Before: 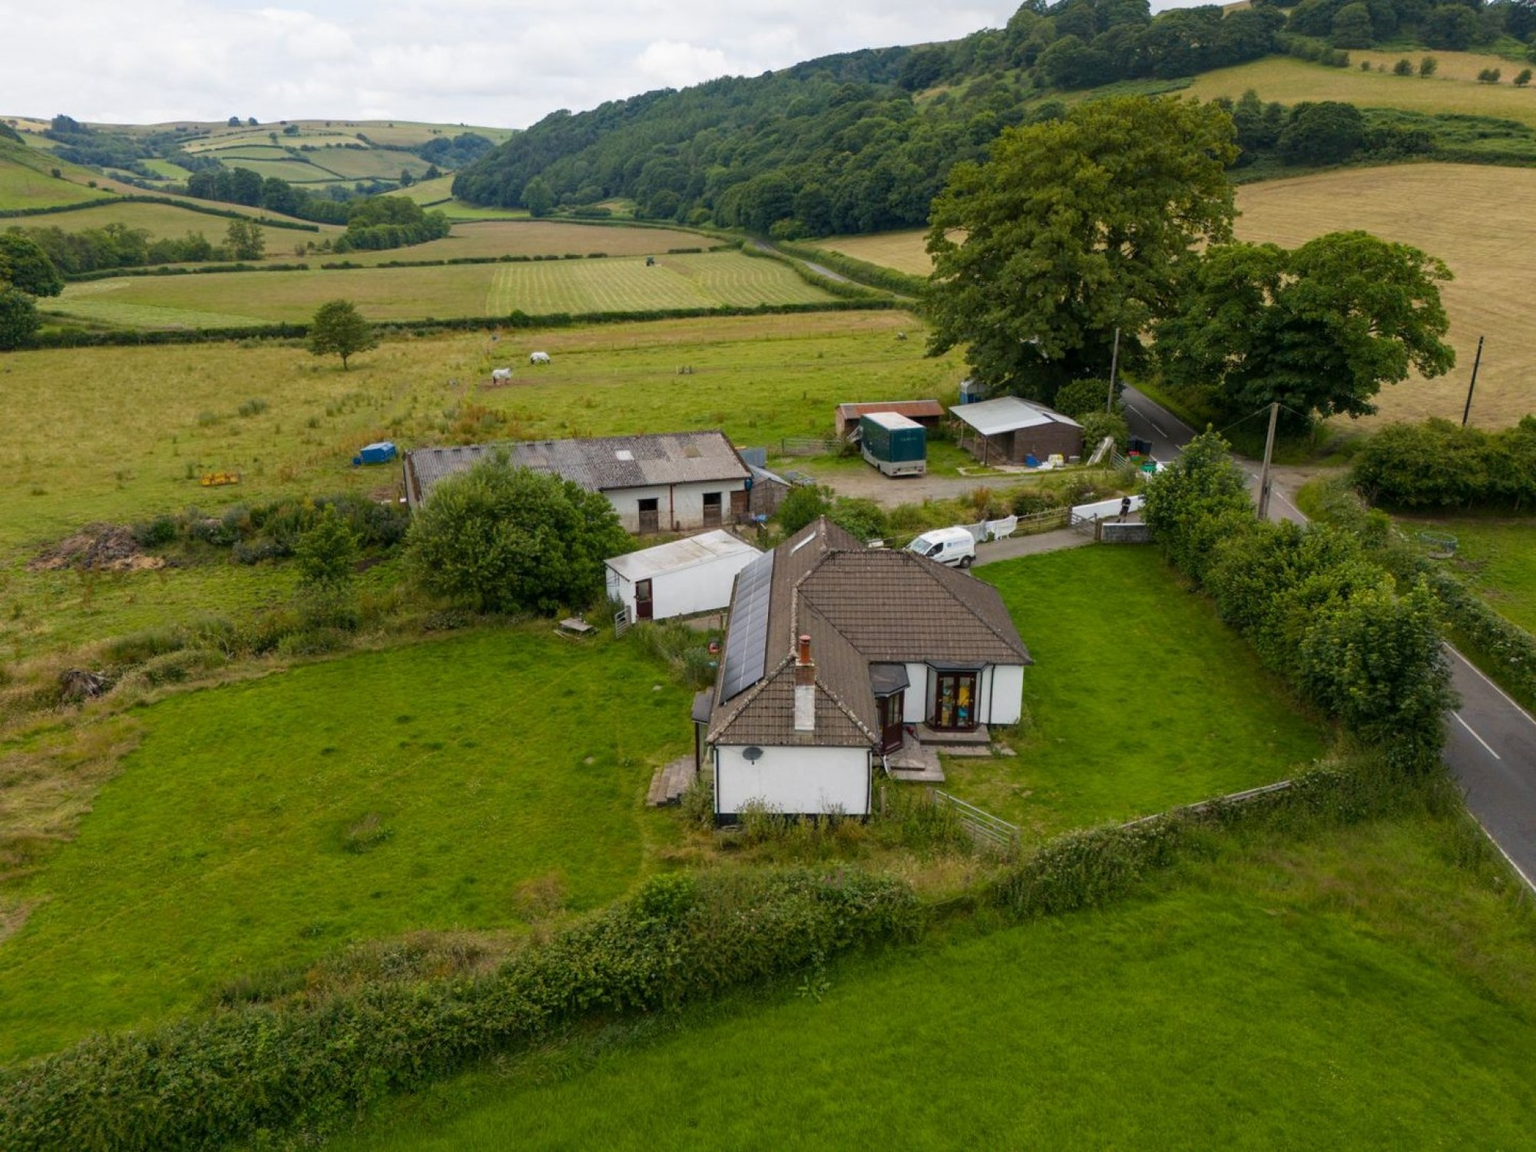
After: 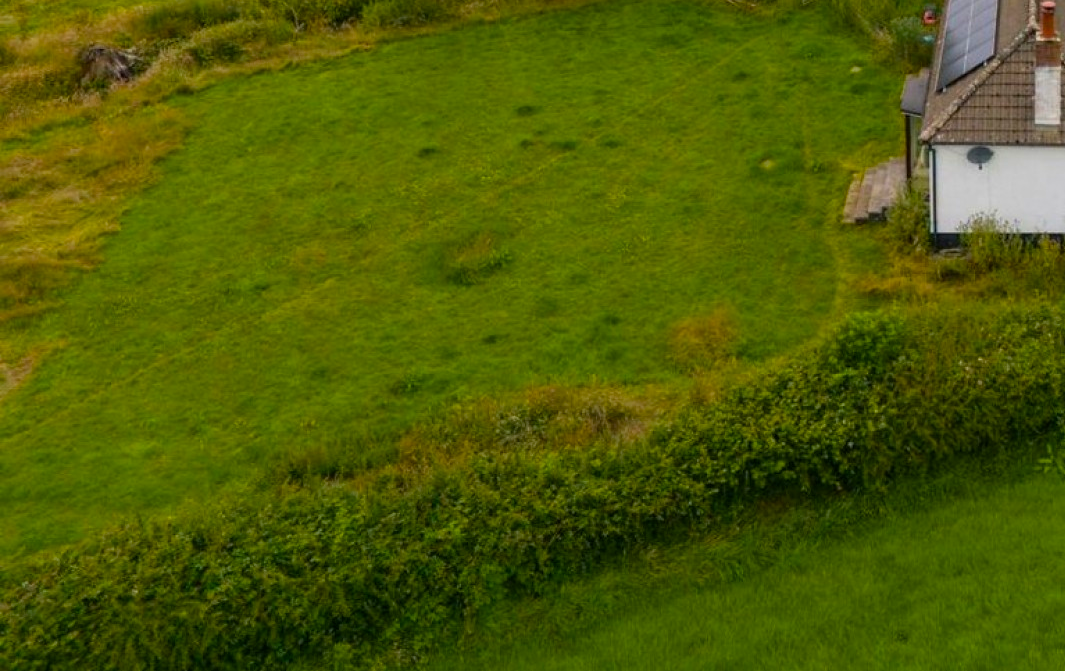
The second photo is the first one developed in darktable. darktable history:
color balance rgb: white fulcrum 0.066 EV, perceptual saturation grading › global saturation 25.854%, global vibrance 20%
crop and rotate: top 55.15%, right 46.713%, bottom 0.096%
